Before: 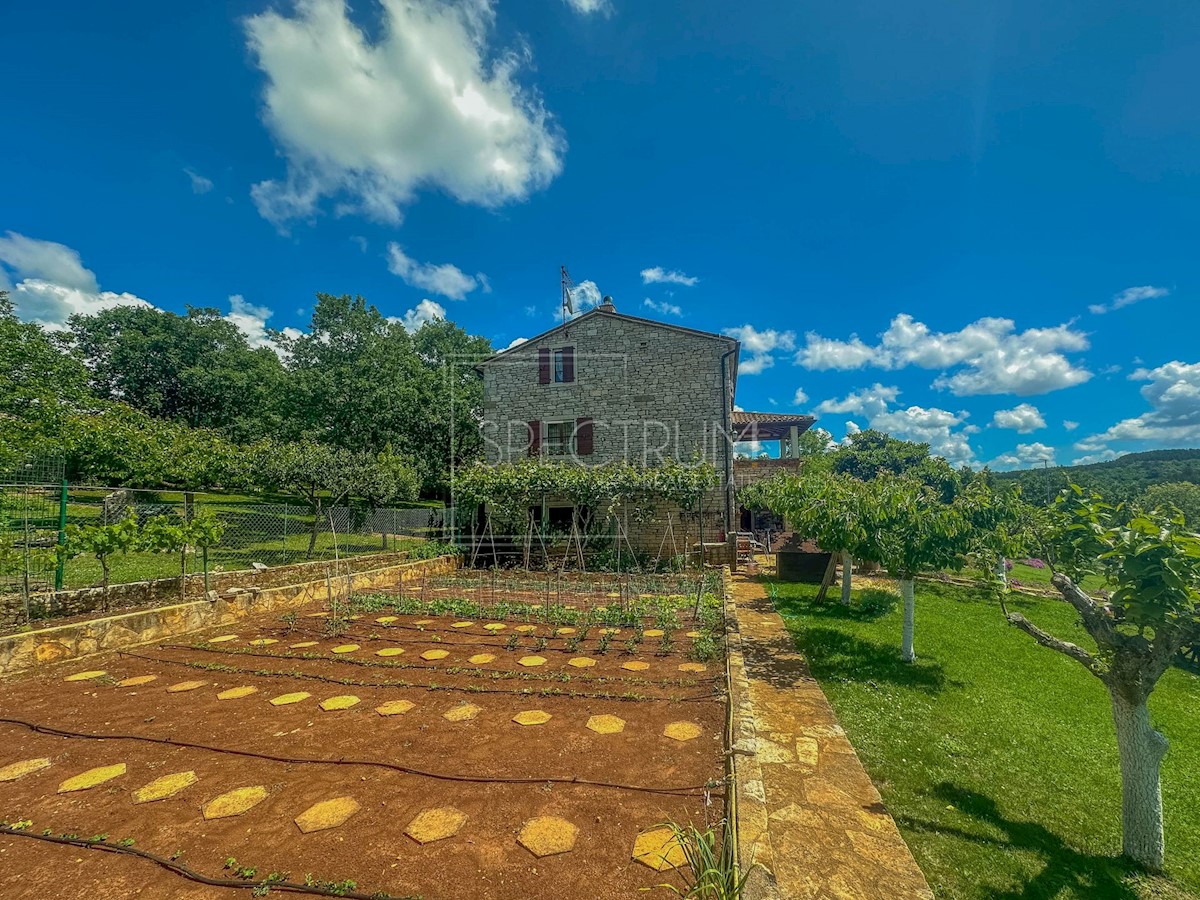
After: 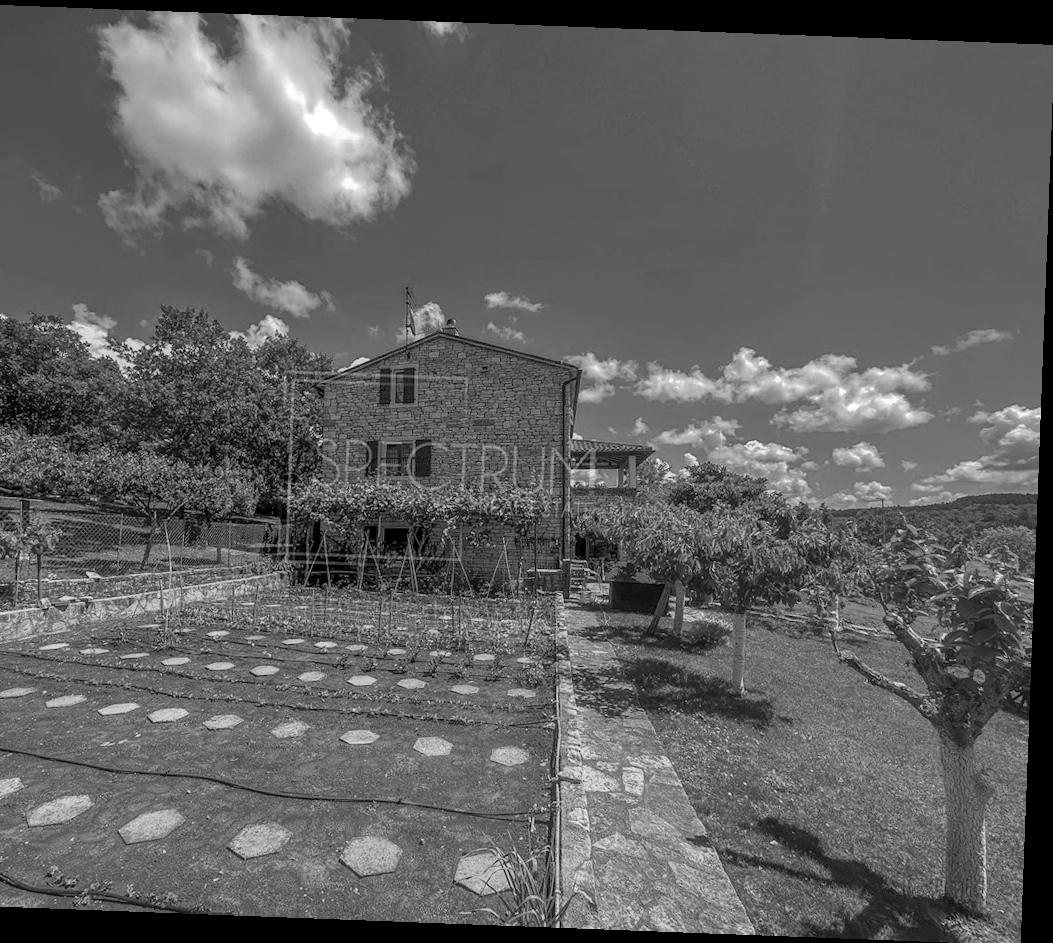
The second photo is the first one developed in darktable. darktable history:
crop and rotate: left 14.584%
rotate and perspective: rotation 2.17°, automatic cropping off
haze removal: strength 0.29, distance 0.25, compatibility mode true, adaptive false
monochrome: a 32, b 64, size 2.3
